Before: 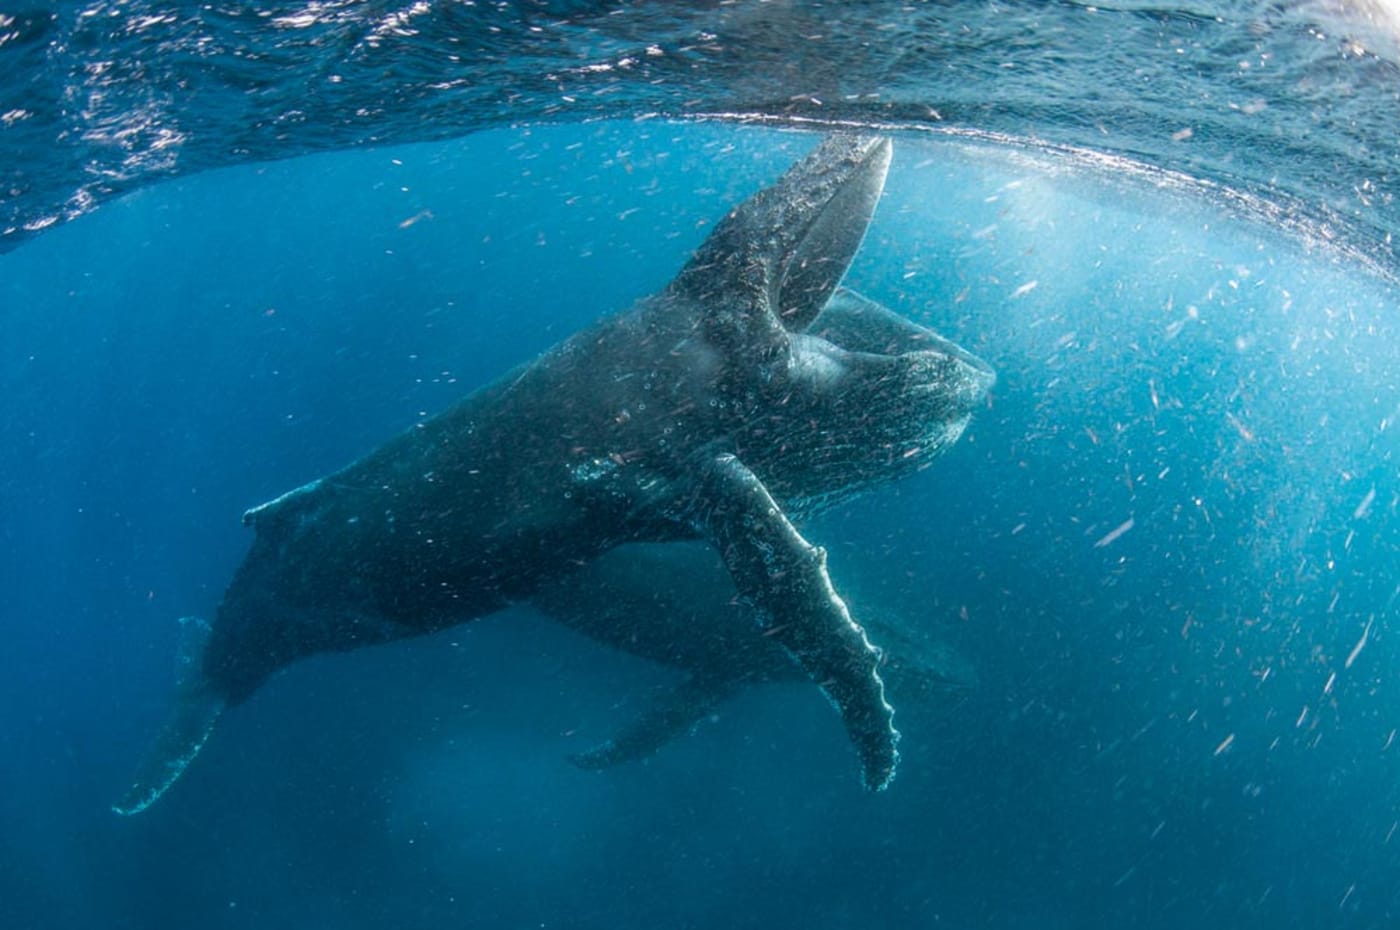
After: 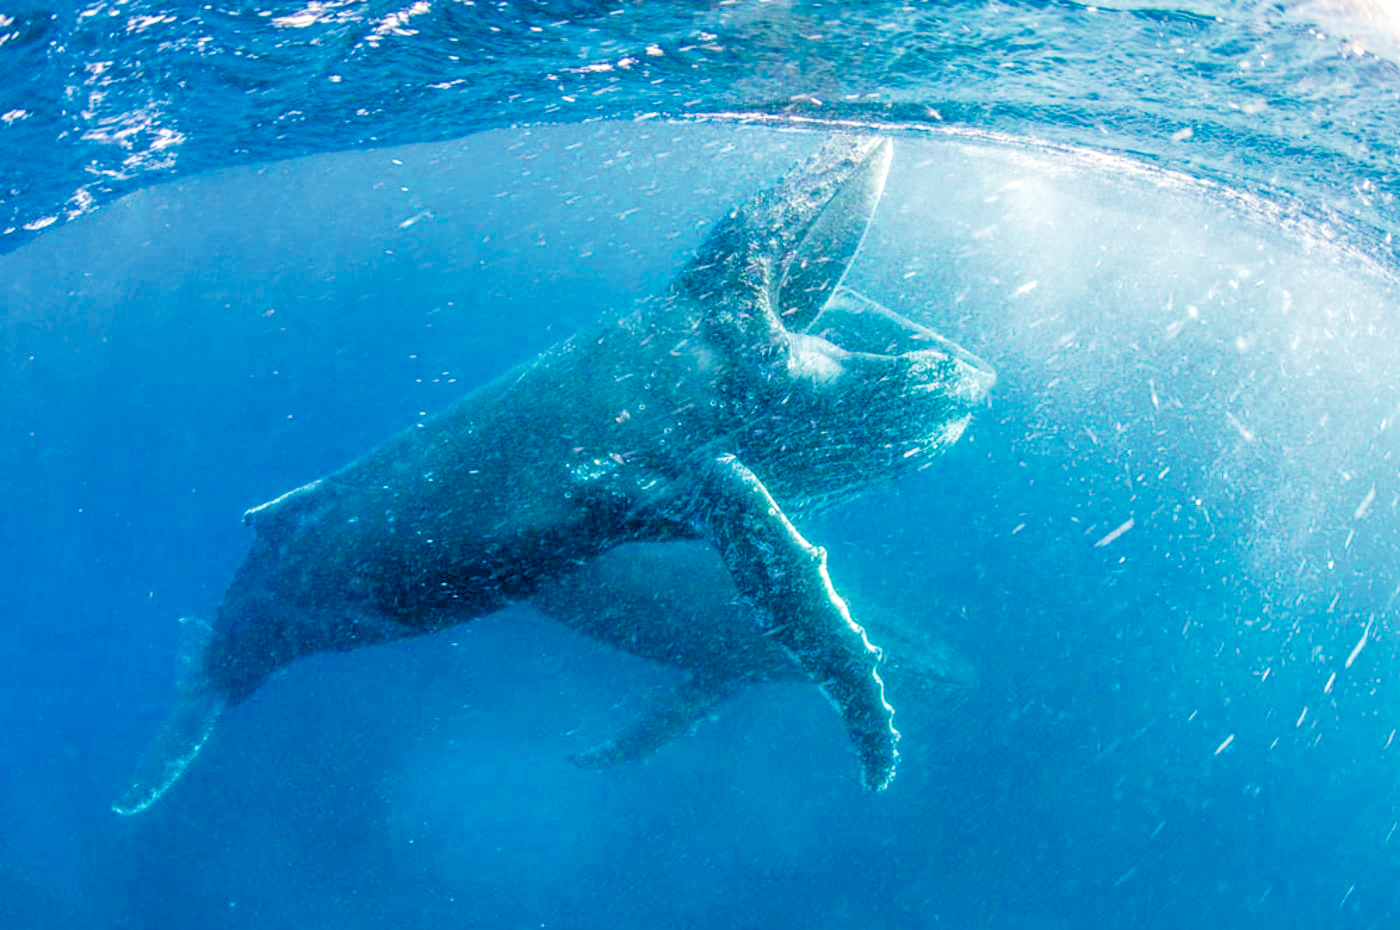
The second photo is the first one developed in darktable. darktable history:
color balance rgb: shadows lift › chroma 1%, shadows lift › hue 240.84°, highlights gain › chroma 2%, highlights gain › hue 73.2°, global offset › luminance -0.5%, perceptual saturation grading › global saturation 20%, perceptual saturation grading › highlights -25%, perceptual saturation grading › shadows 50%, global vibrance 25.26%
white balance: red 1, blue 1
local contrast: on, module defaults
filmic rgb: middle gray luminance 4.29%, black relative exposure -13 EV, white relative exposure 5 EV, threshold 6 EV, target black luminance 0%, hardness 5.19, latitude 59.69%, contrast 0.767, highlights saturation mix 5%, shadows ↔ highlights balance 25.95%, add noise in highlights 0, color science v3 (2019), use custom middle-gray values true, iterations of high-quality reconstruction 0, contrast in highlights soft, enable highlight reconstruction true
